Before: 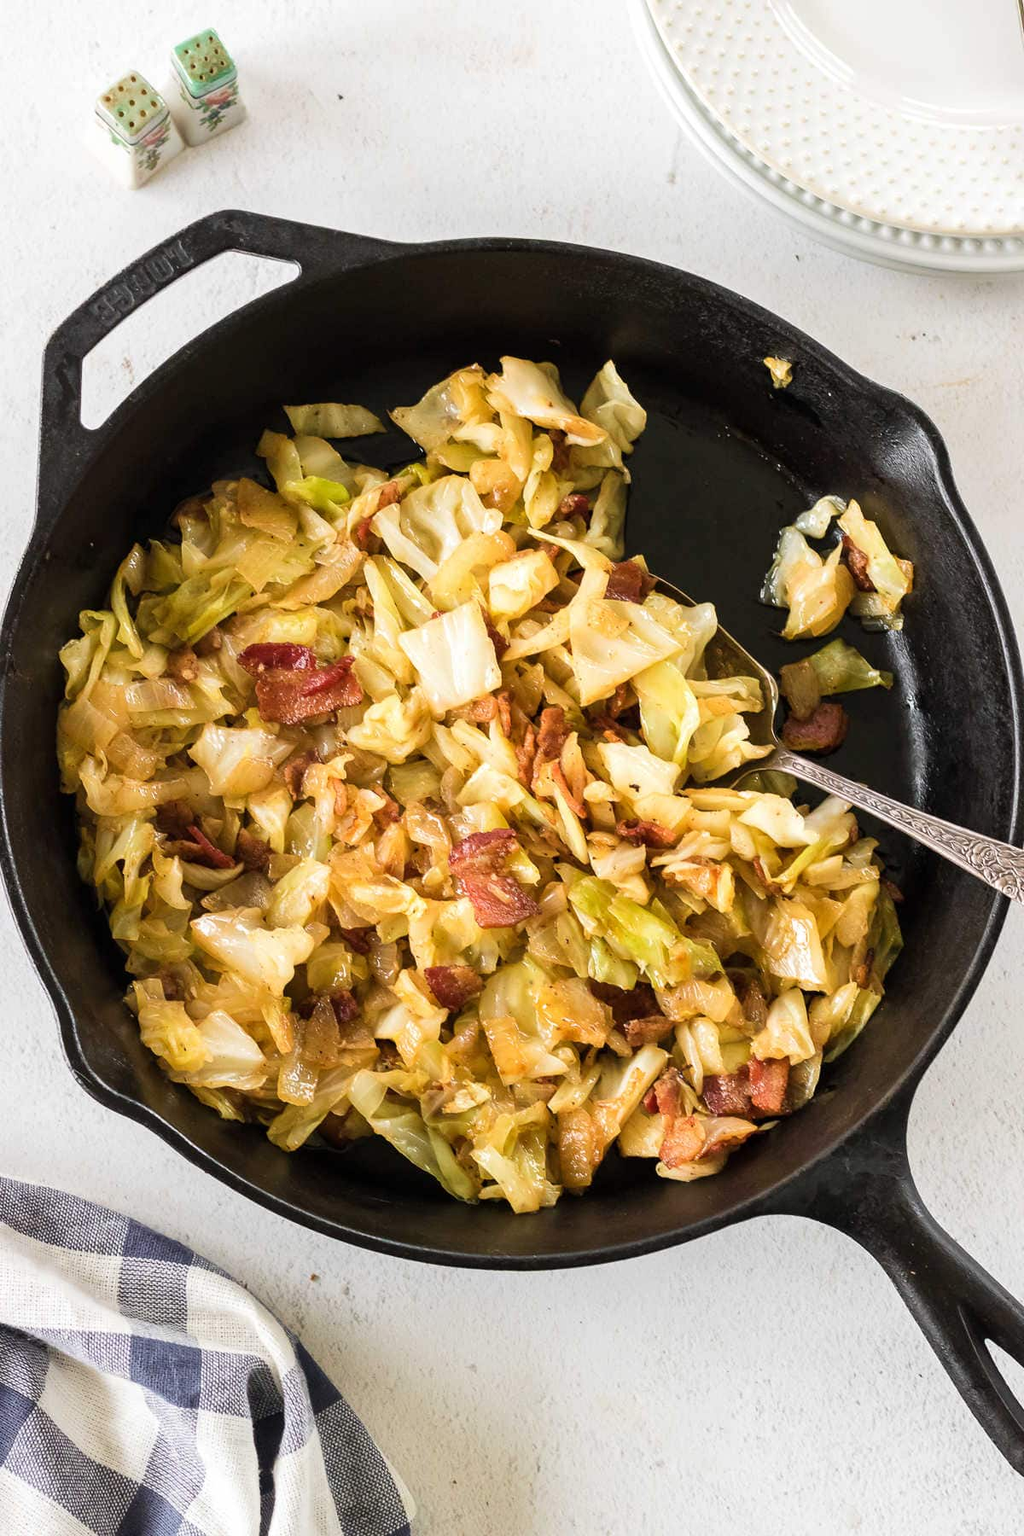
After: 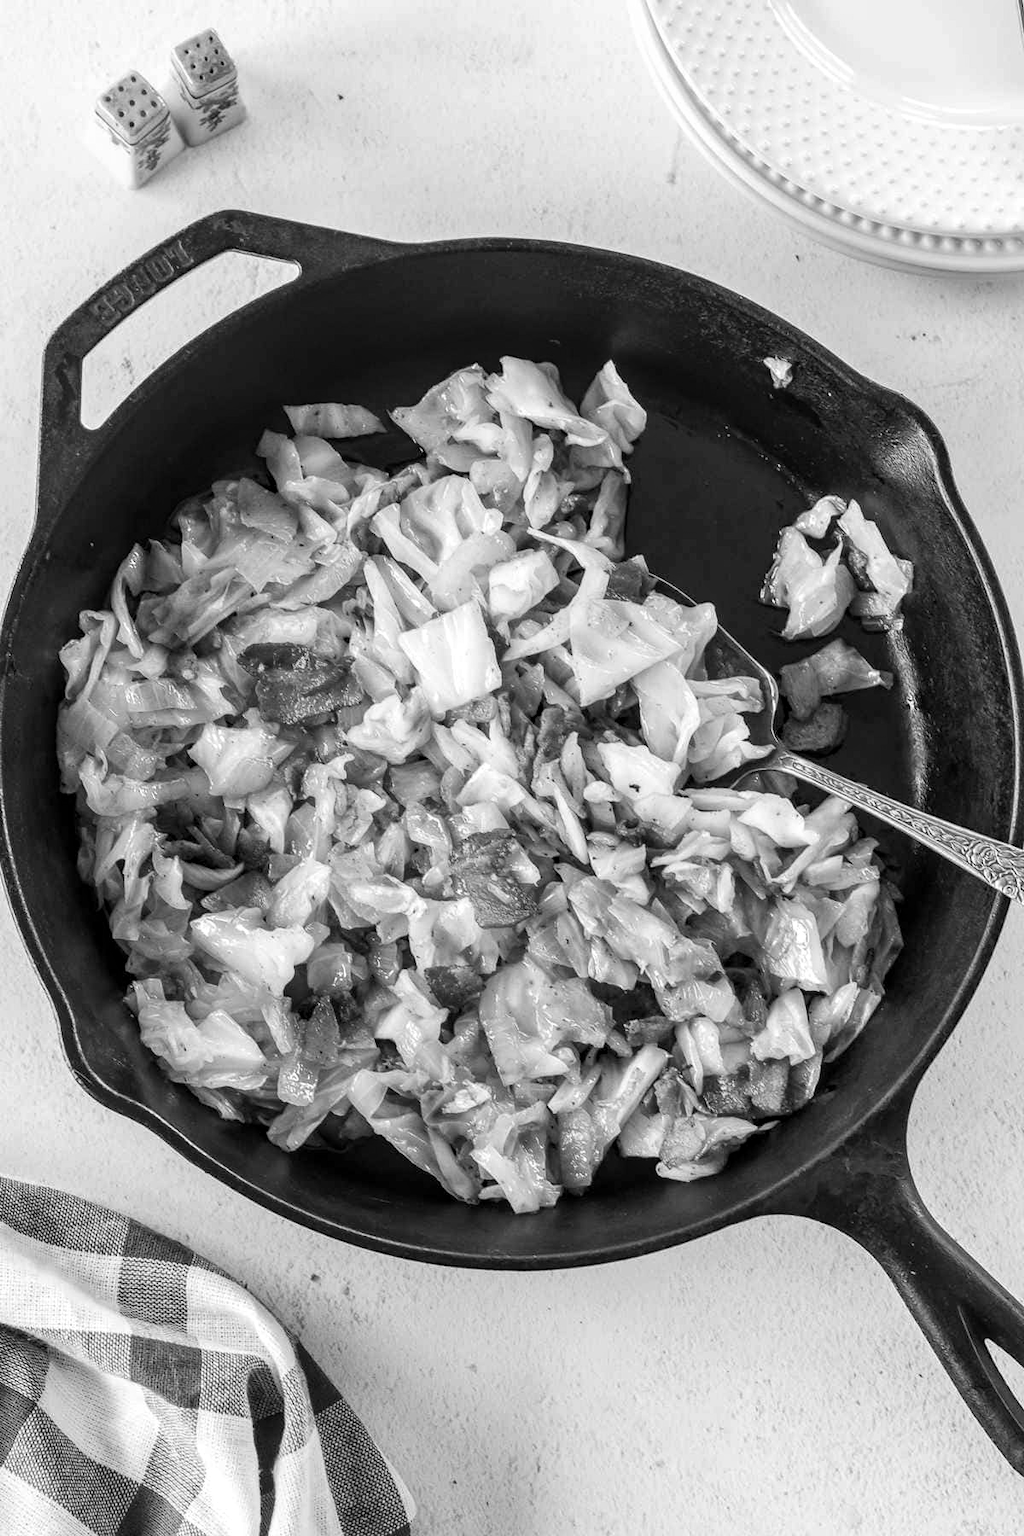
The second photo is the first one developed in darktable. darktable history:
monochrome: on, module defaults
local contrast: detail 130%
